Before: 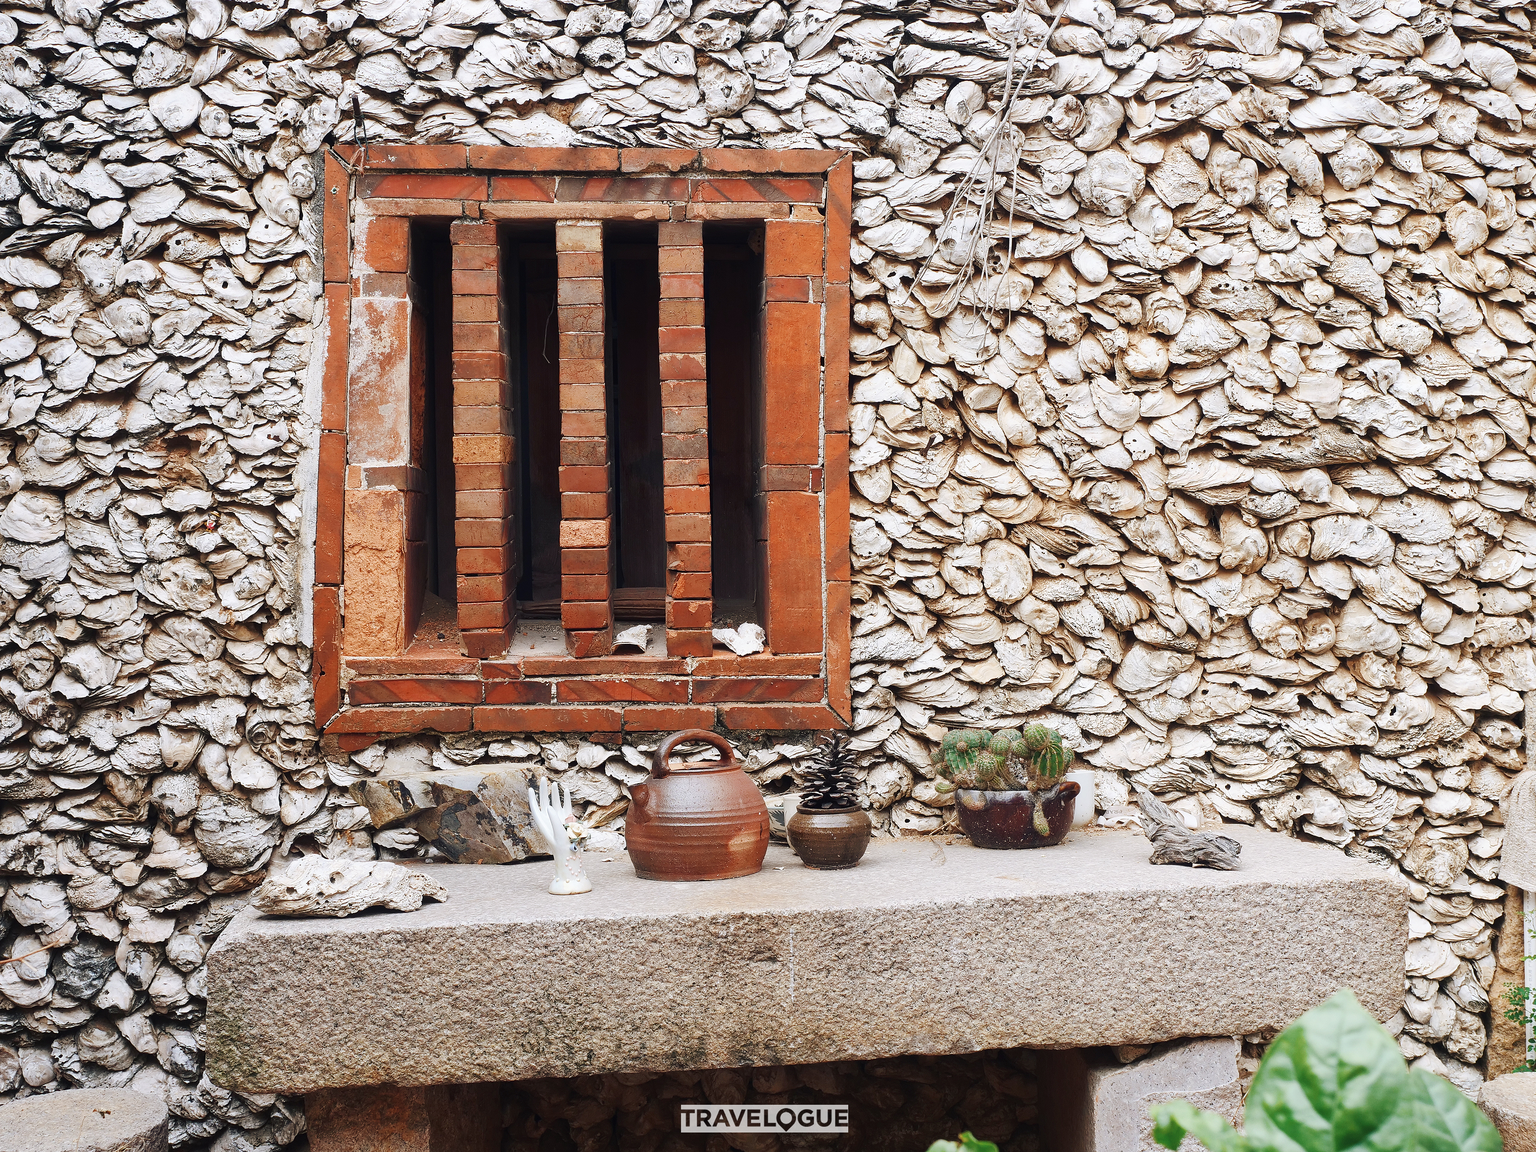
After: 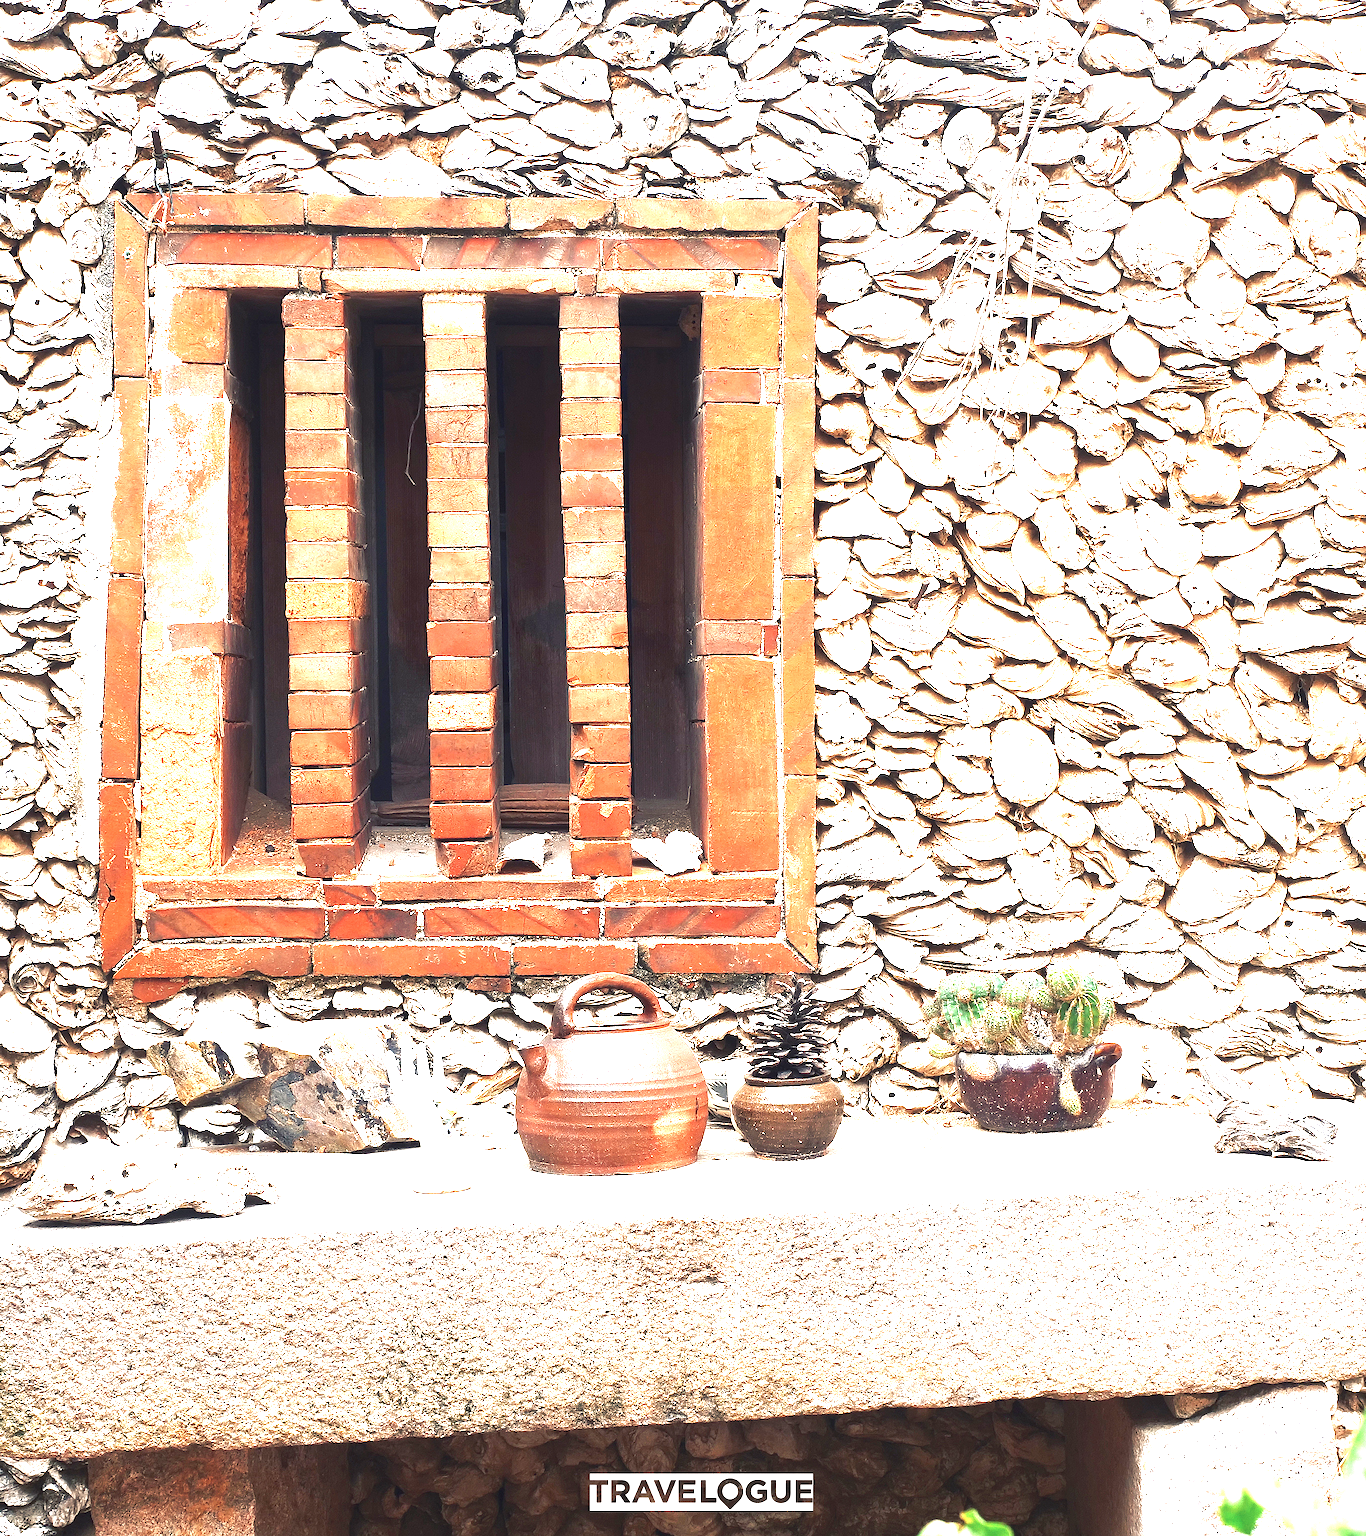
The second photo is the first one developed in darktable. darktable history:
crop and rotate: left 15.57%, right 17.725%
exposure: black level correction 0, exposure 1.972 EV, compensate highlight preservation false
